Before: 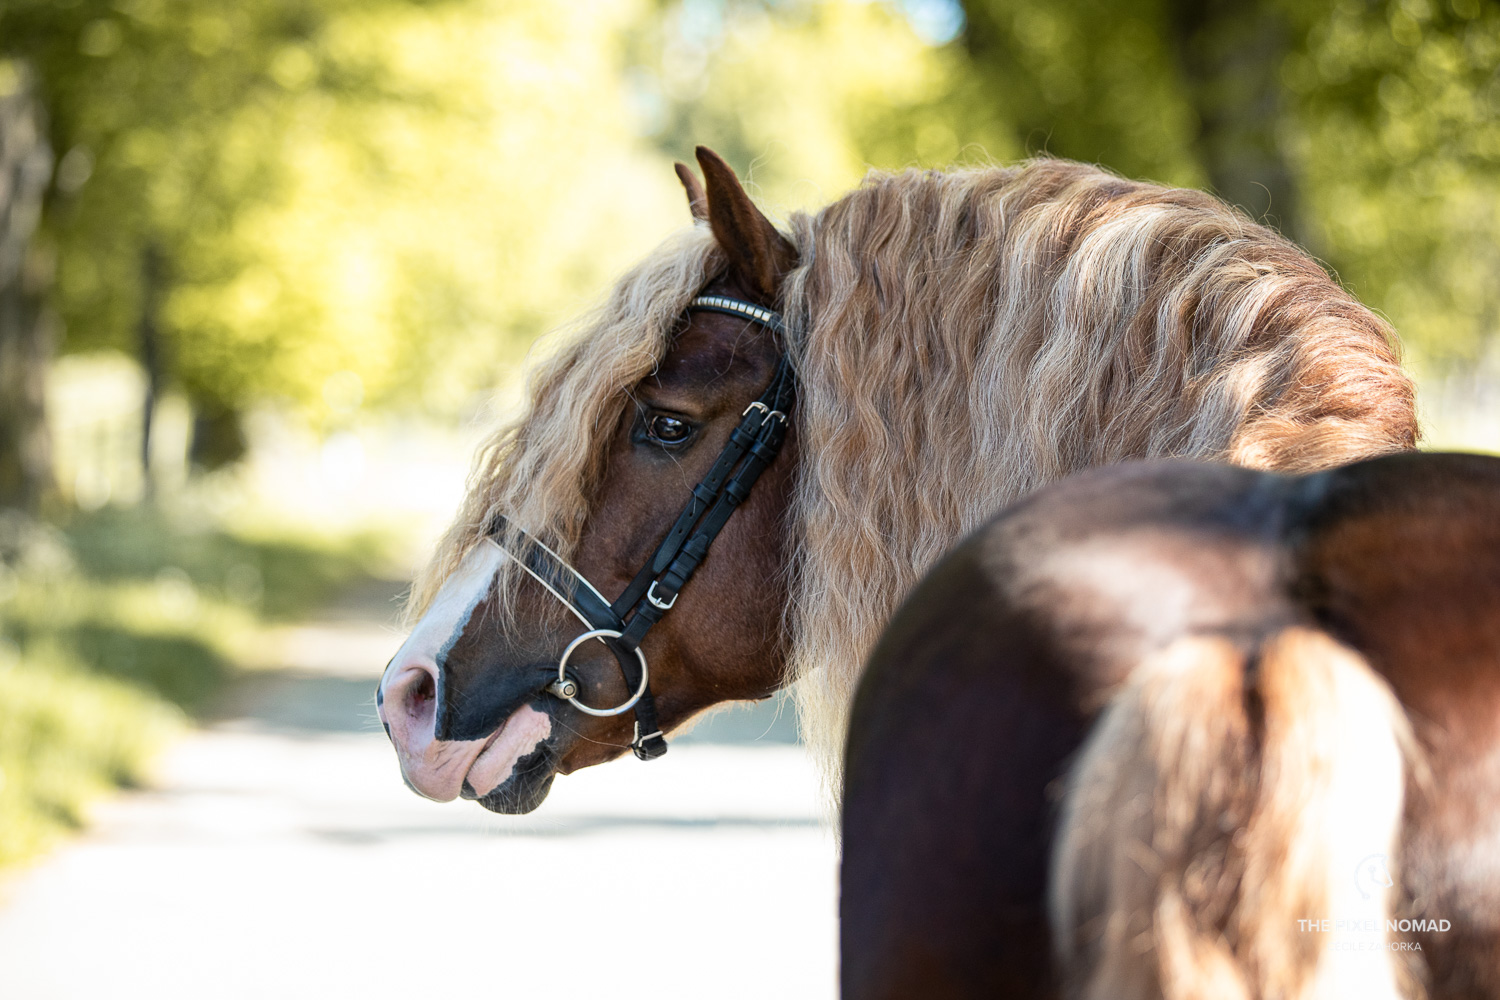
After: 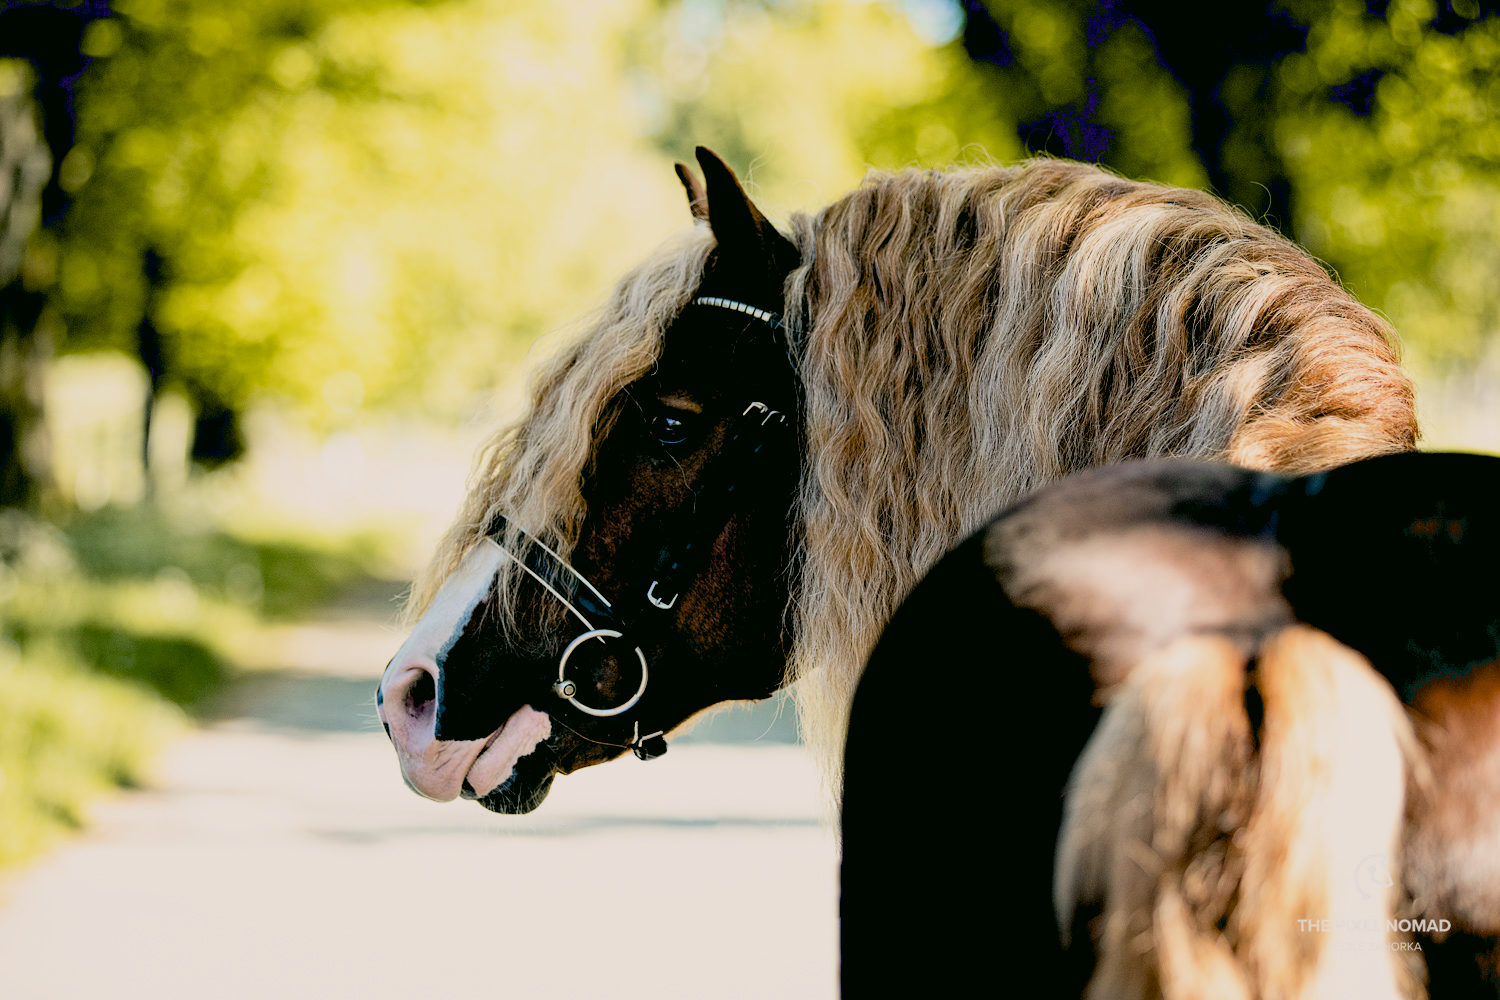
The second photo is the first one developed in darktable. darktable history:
filmic rgb: threshold 3 EV, hardness 4.17, latitude 50%, contrast 1.1, preserve chrominance max RGB, color science v6 (2022), contrast in shadows safe, contrast in highlights safe, enable highlight reconstruction true
exposure: black level correction 0.056, exposure -0.039 EV, compensate highlight preservation false
color correction: highlights a* 4.02, highlights b* 4.98, shadows a* -7.55, shadows b* 4.98
